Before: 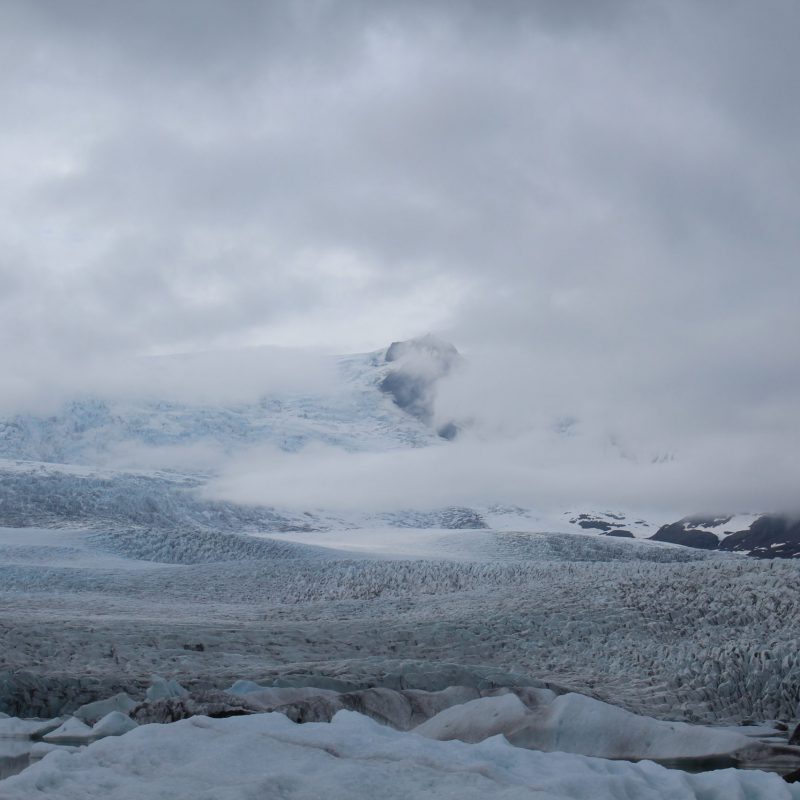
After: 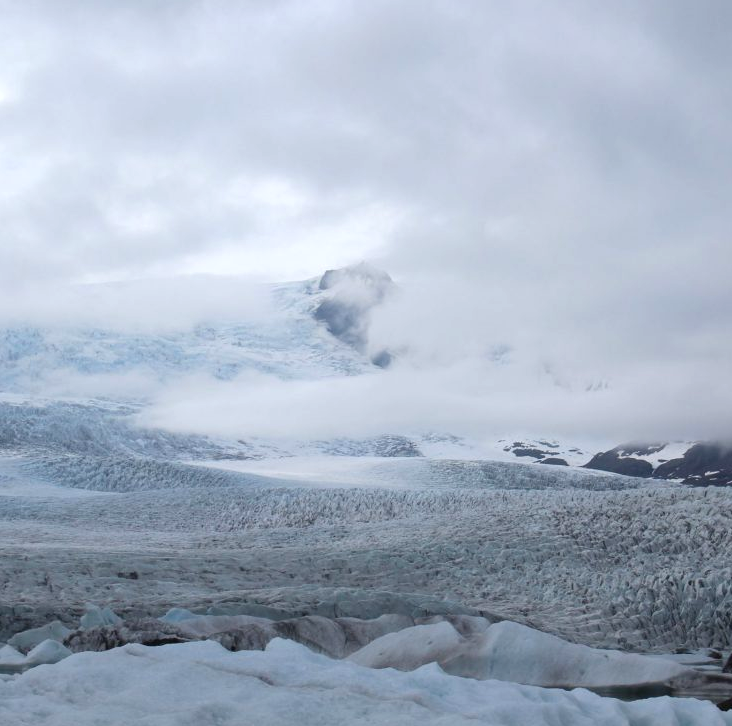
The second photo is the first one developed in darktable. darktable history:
exposure: exposure 0.526 EV, compensate highlight preservation false
crop and rotate: left 8.382%, top 9.245%
